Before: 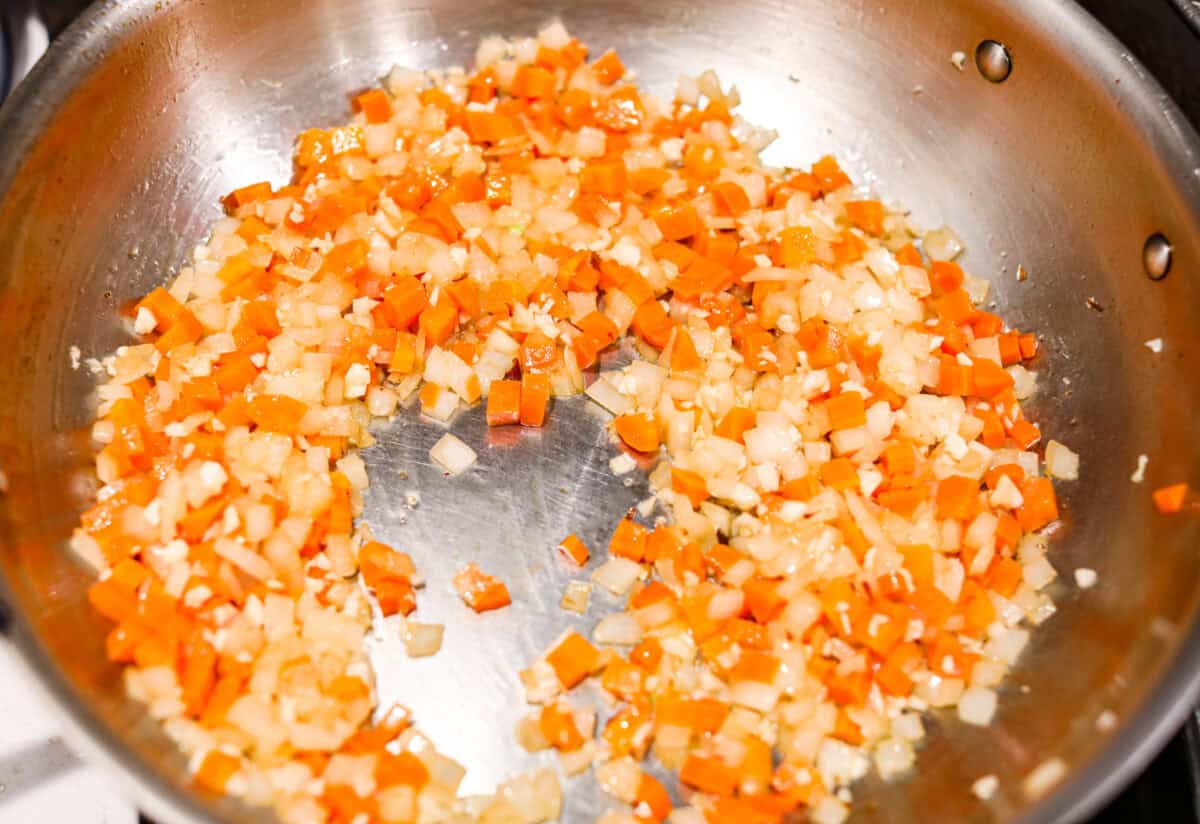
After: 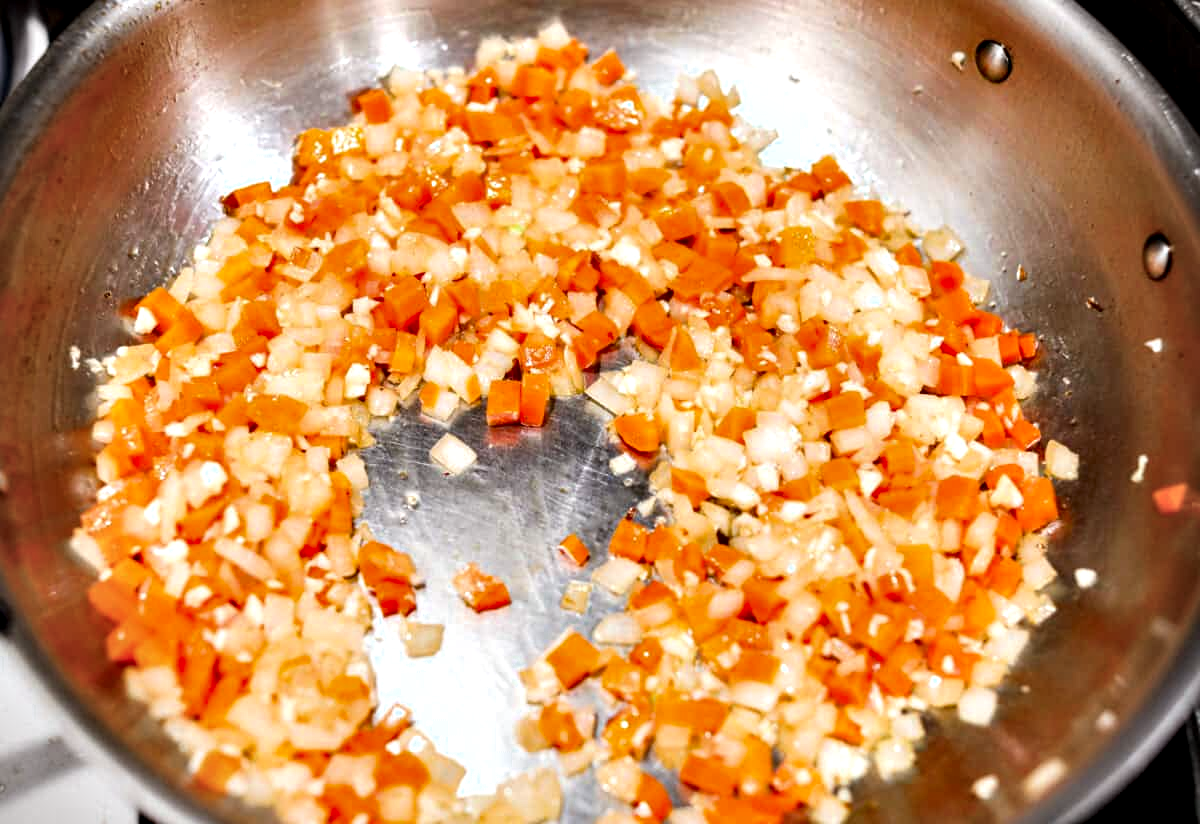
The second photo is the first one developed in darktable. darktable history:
contrast equalizer: y [[0.6 ×6], [0.55 ×6], [0 ×6], [0 ×6], [0 ×6]]
vignetting: on, module defaults
color zones: curves: ch0 [(0.25, 0.5) (0.636, 0.25) (0.75, 0.5)]
